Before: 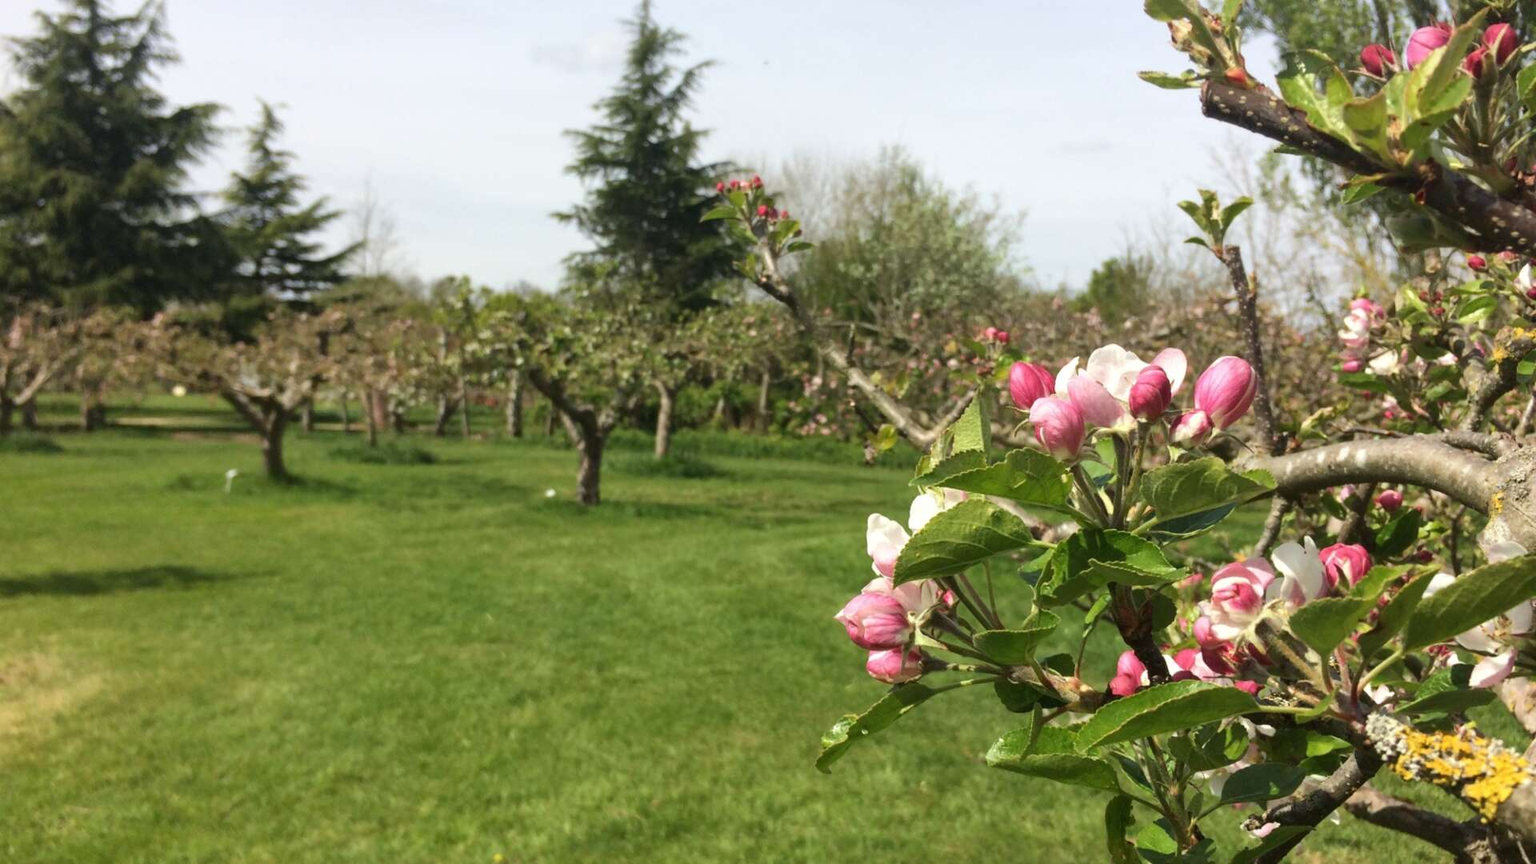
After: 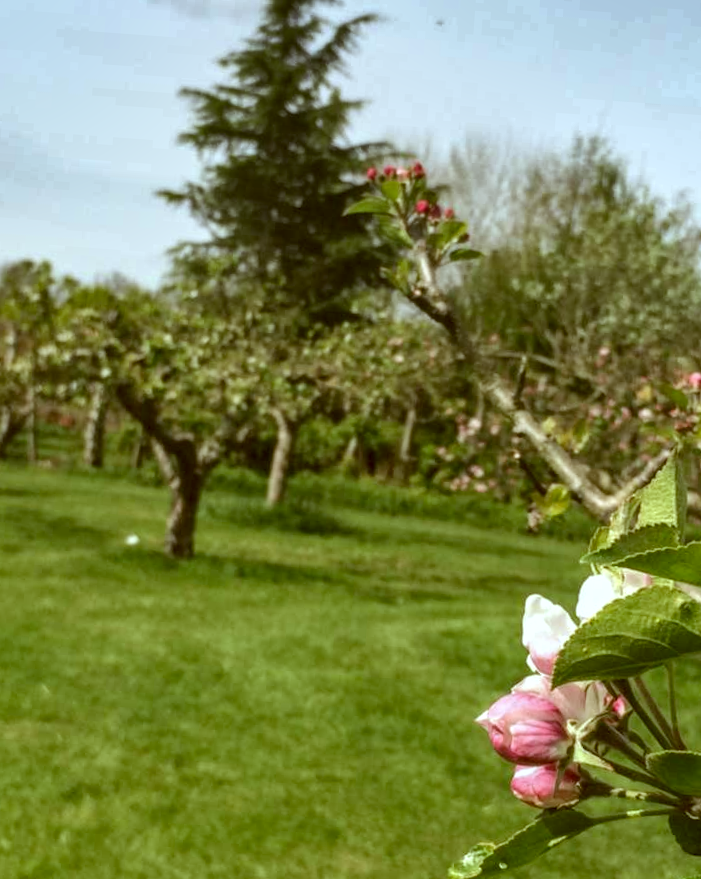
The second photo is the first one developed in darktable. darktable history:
crop and rotate: left 29.476%, top 10.214%, right 35.32%, bottom 17.333%
color correction: highlights a* -0.482, highlights b* 0.161, shadows a* 4.66, shadows b* 20.72
local contrast: detail 130%
white balance: red 0.925, blue 1.046
shadows and highlights: radius 108.52, shadows 44.07, highlights -67.8, low approximation 0.01, soften with gaussian
rotate and perspective: rotation 4.1°, automatic cropping off
